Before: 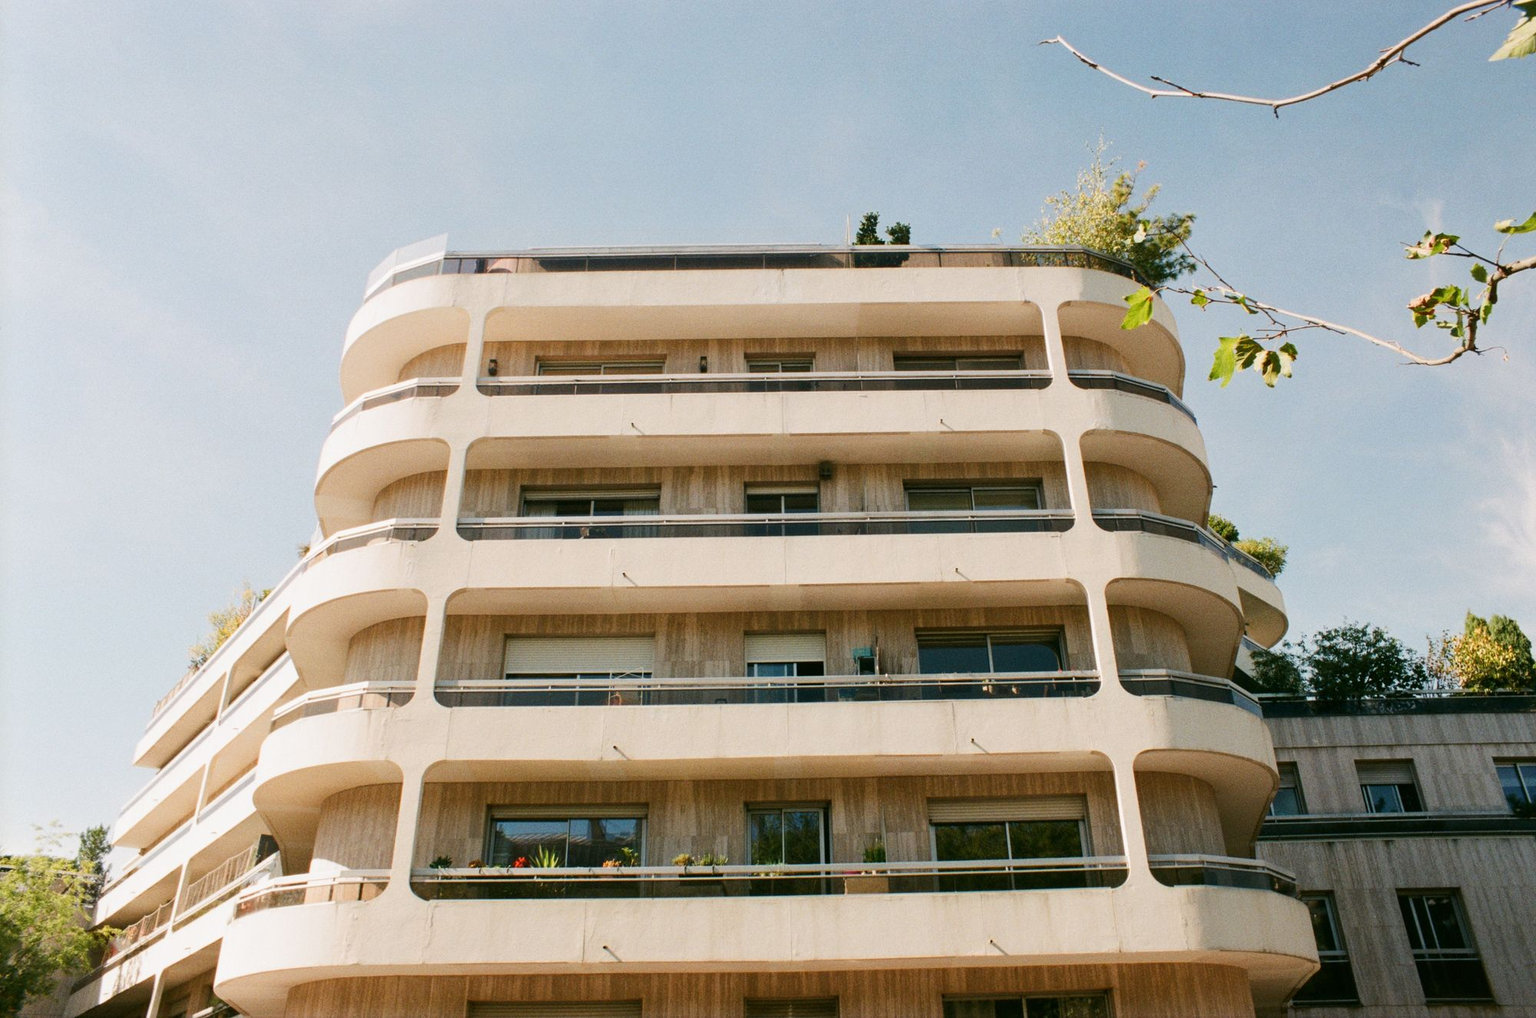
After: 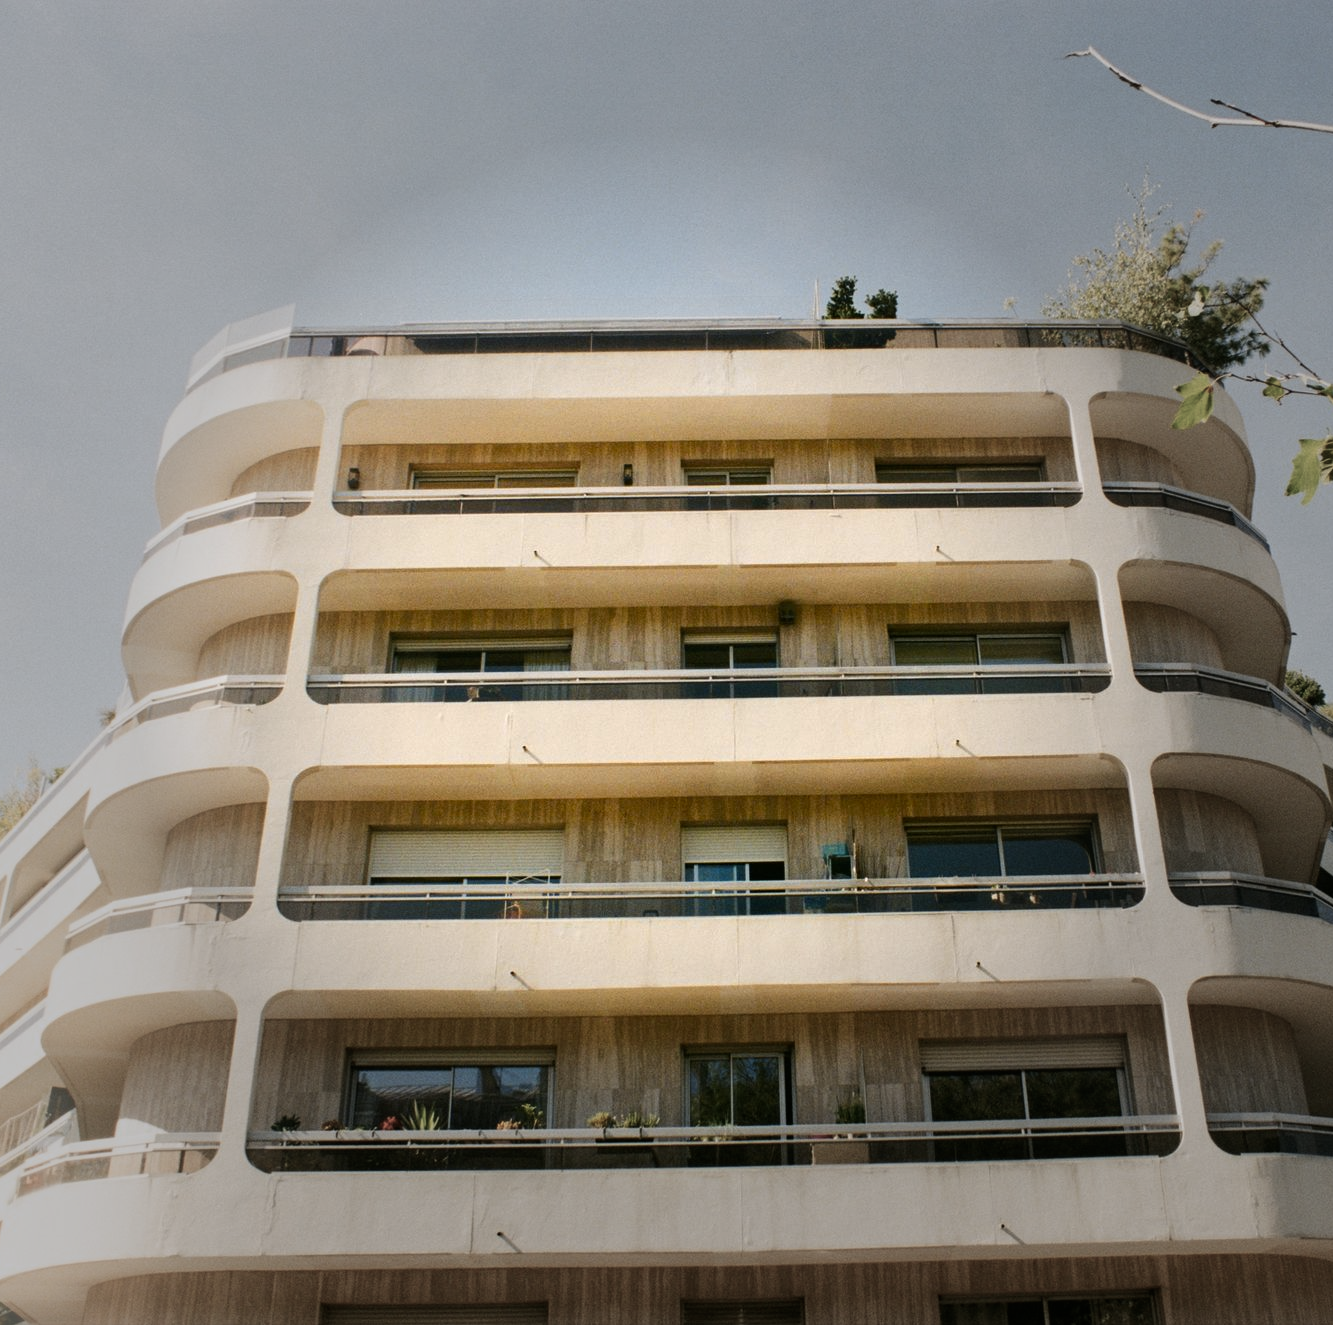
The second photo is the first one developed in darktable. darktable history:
rotate and perspective: crop left 0, crop top 0
color contrast: green-magenta contrast 0.8, blue-yellow contrast 1.1, unbound 0
vignetting: fall-off start 40%, fall-off radius 40%
crop and rotate: left 14.436%, right 18.898%
color balance: contrast 8.5%, output saturation 105%
bloom: size 15%, threshold 97%, strength 7%
